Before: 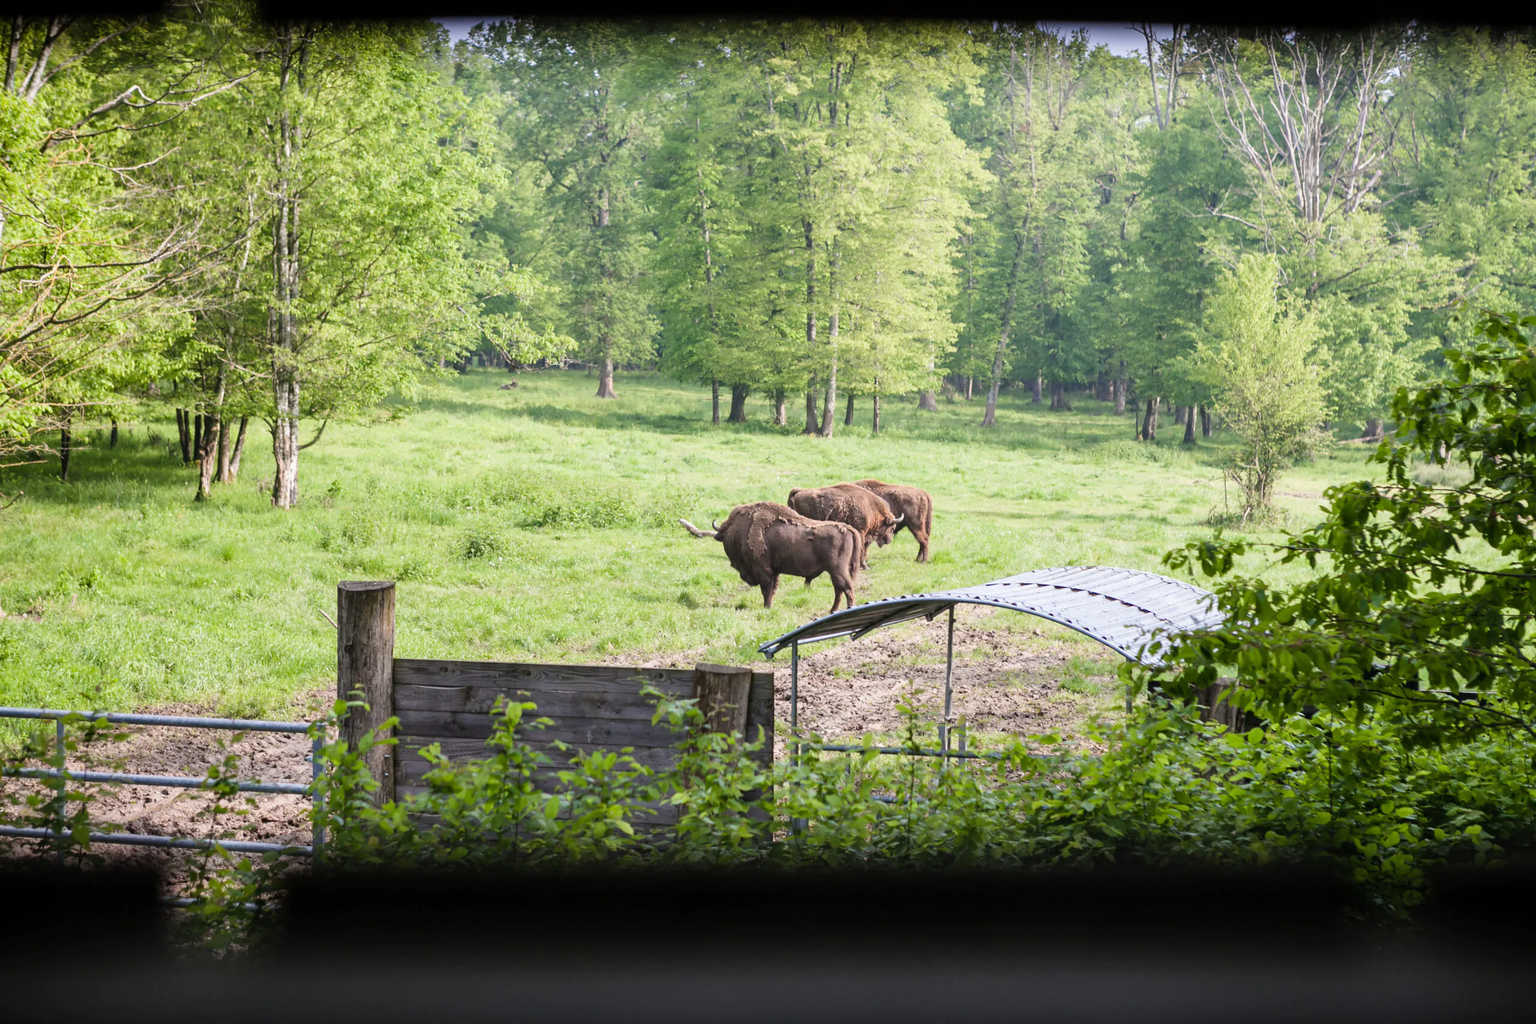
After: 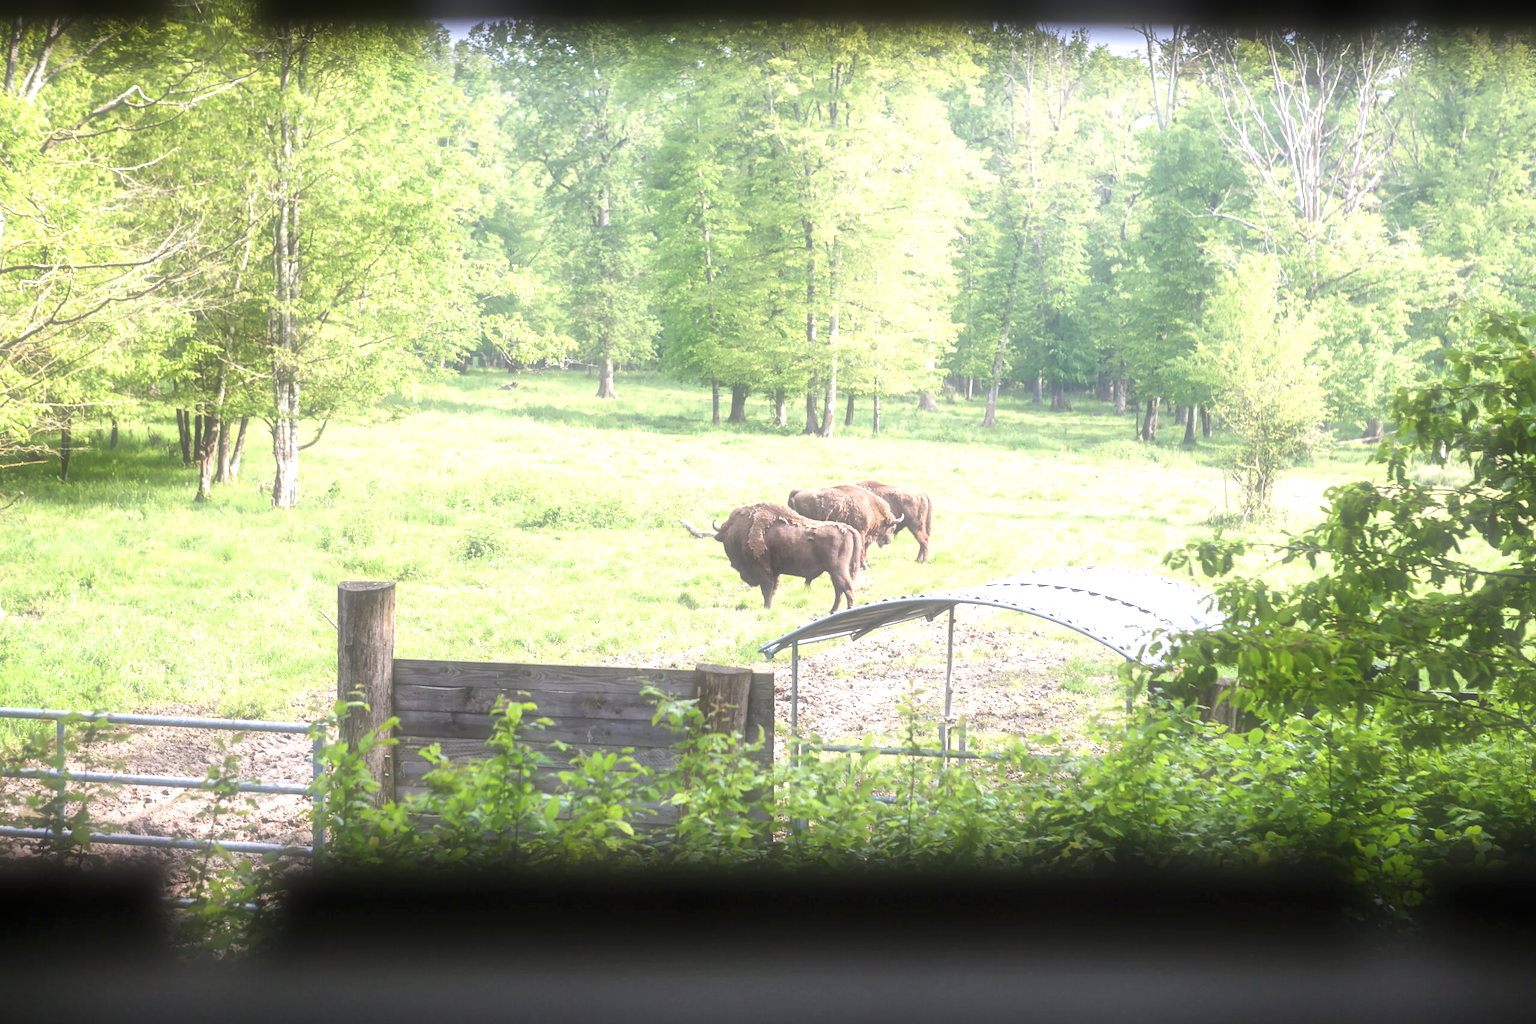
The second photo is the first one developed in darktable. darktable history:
exposure: black level correction 0, exposure 1 EV, compensate exposure bias true, compensate highlight preservation false
soften: size 60.24%, saturation 65.46%, brightness 0.506 EV, mix 25.7%
